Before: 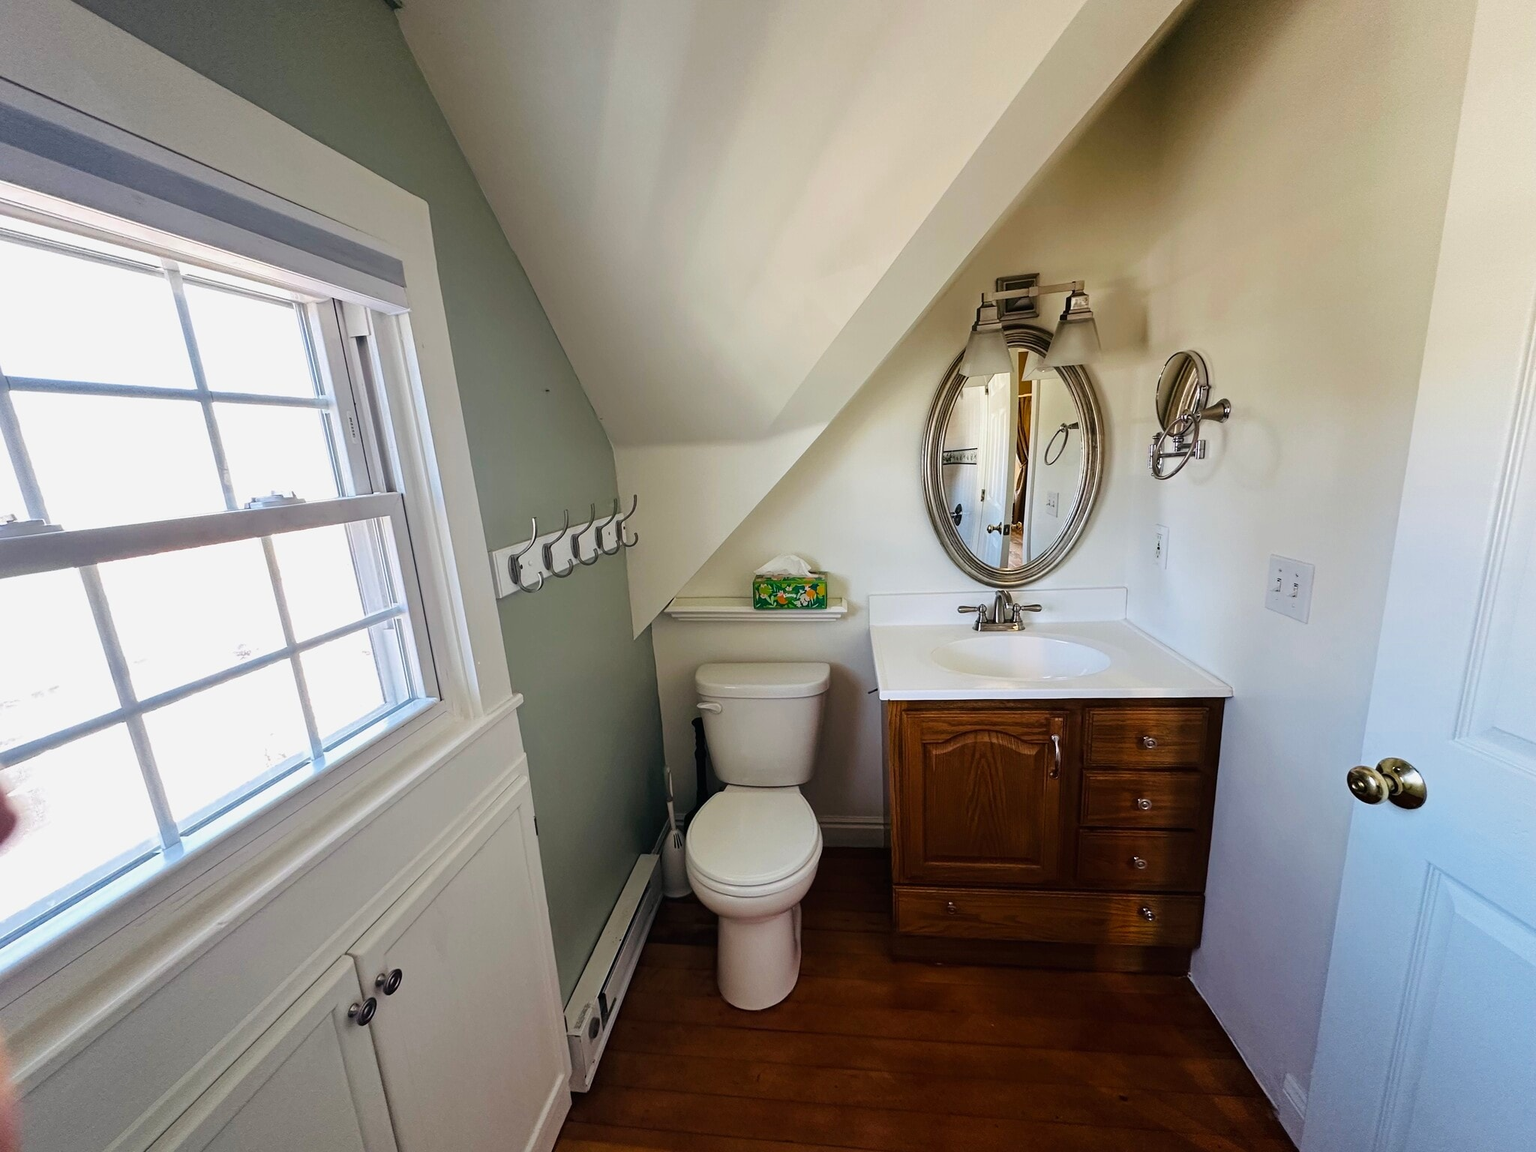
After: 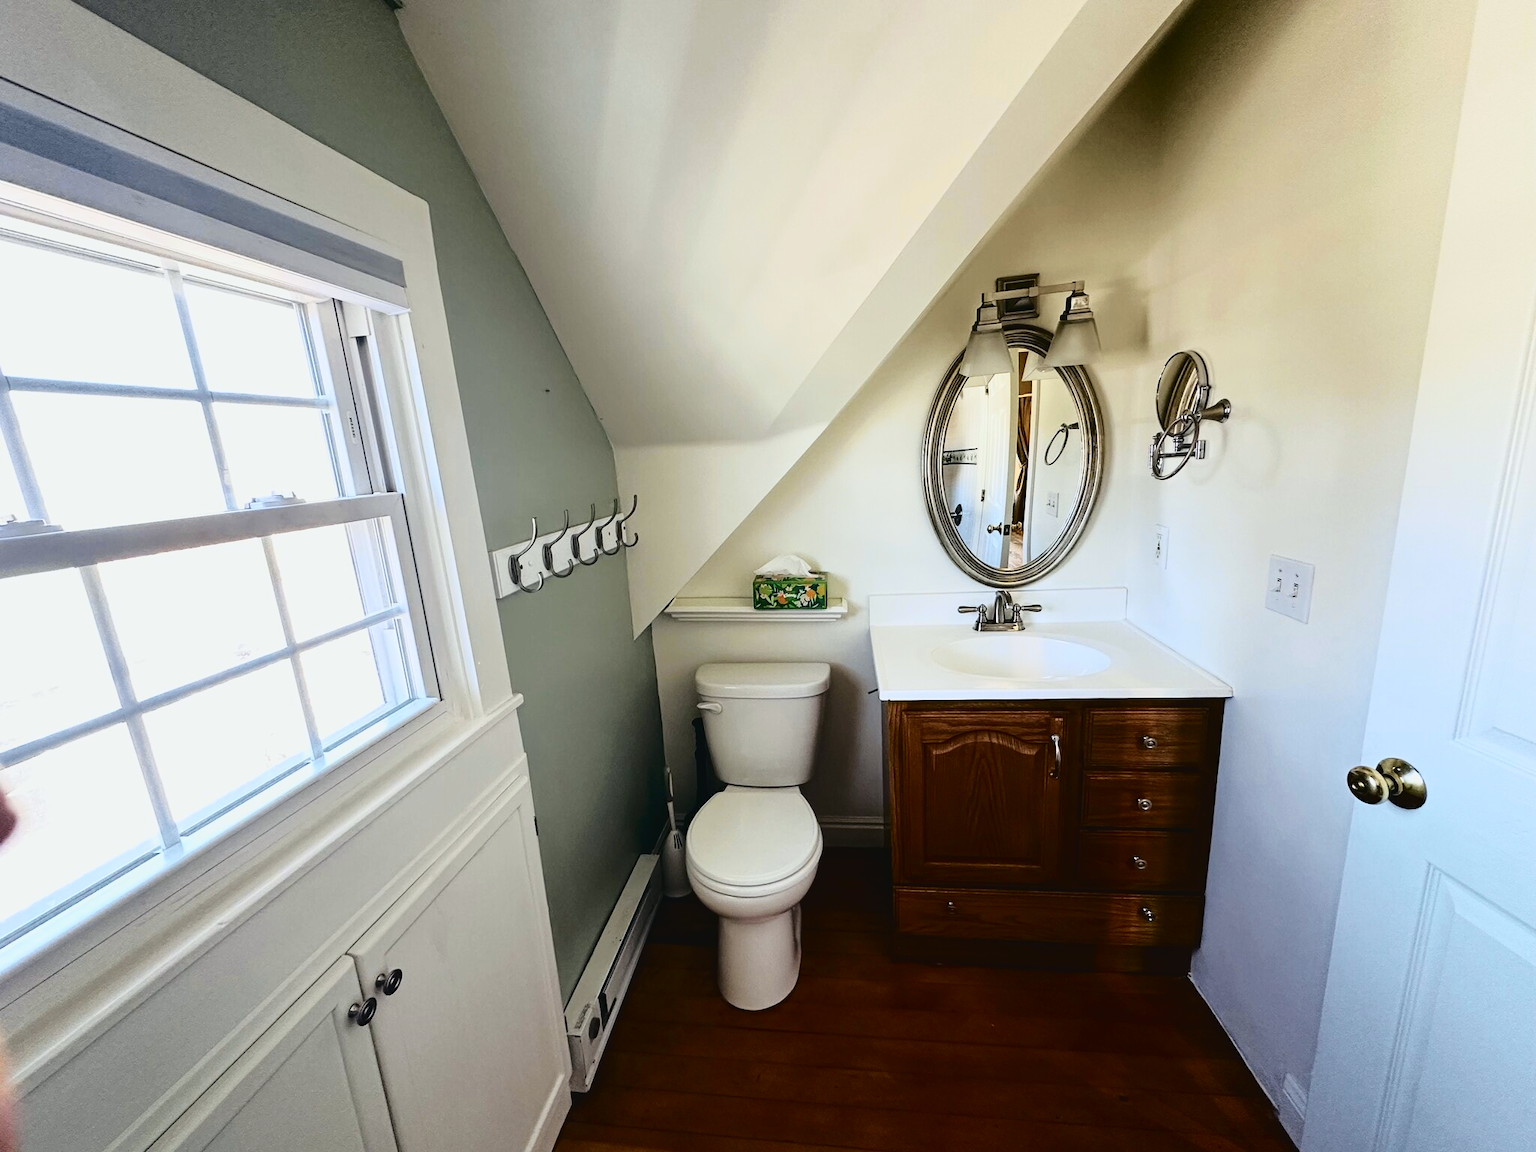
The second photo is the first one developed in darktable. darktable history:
tone curve: curves: ch0 [(0, 0.032) (0.078, 0.052) (0.236, 0.168) (0.43, 0.472) (0.508, 0.566) (0.66, 0.754) (0.79, 0.883) (0.994, 0.974)]; ch1 [(0, 0) (0.161, 0.092) (0.35, 0.33) (0.379, 0.401) (0.456, 0.456) (0.508, 0.501) (0.547, 0.531) (0.573, 0.563) (0.625, 0.602) (0.718, 0.734) (1, 1)]; ch2 [(0, 0) (0.369, 0.427) (0.44, 0.434) (0.502, 0.501) (0.54, 0.537) (0.586, 0.59) (0.621, 0.604) (1, 1)], color space Lab, independent channels, preserve colors none
tone equalizer: on, module defaults
